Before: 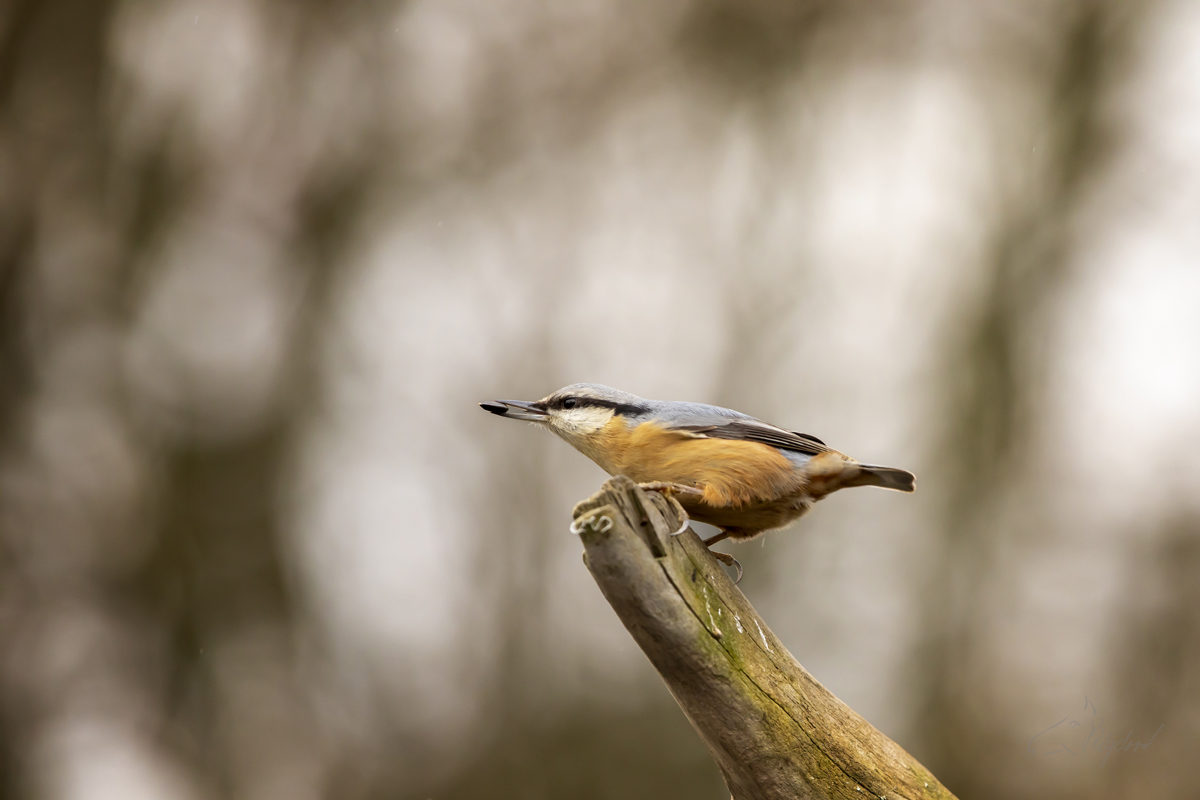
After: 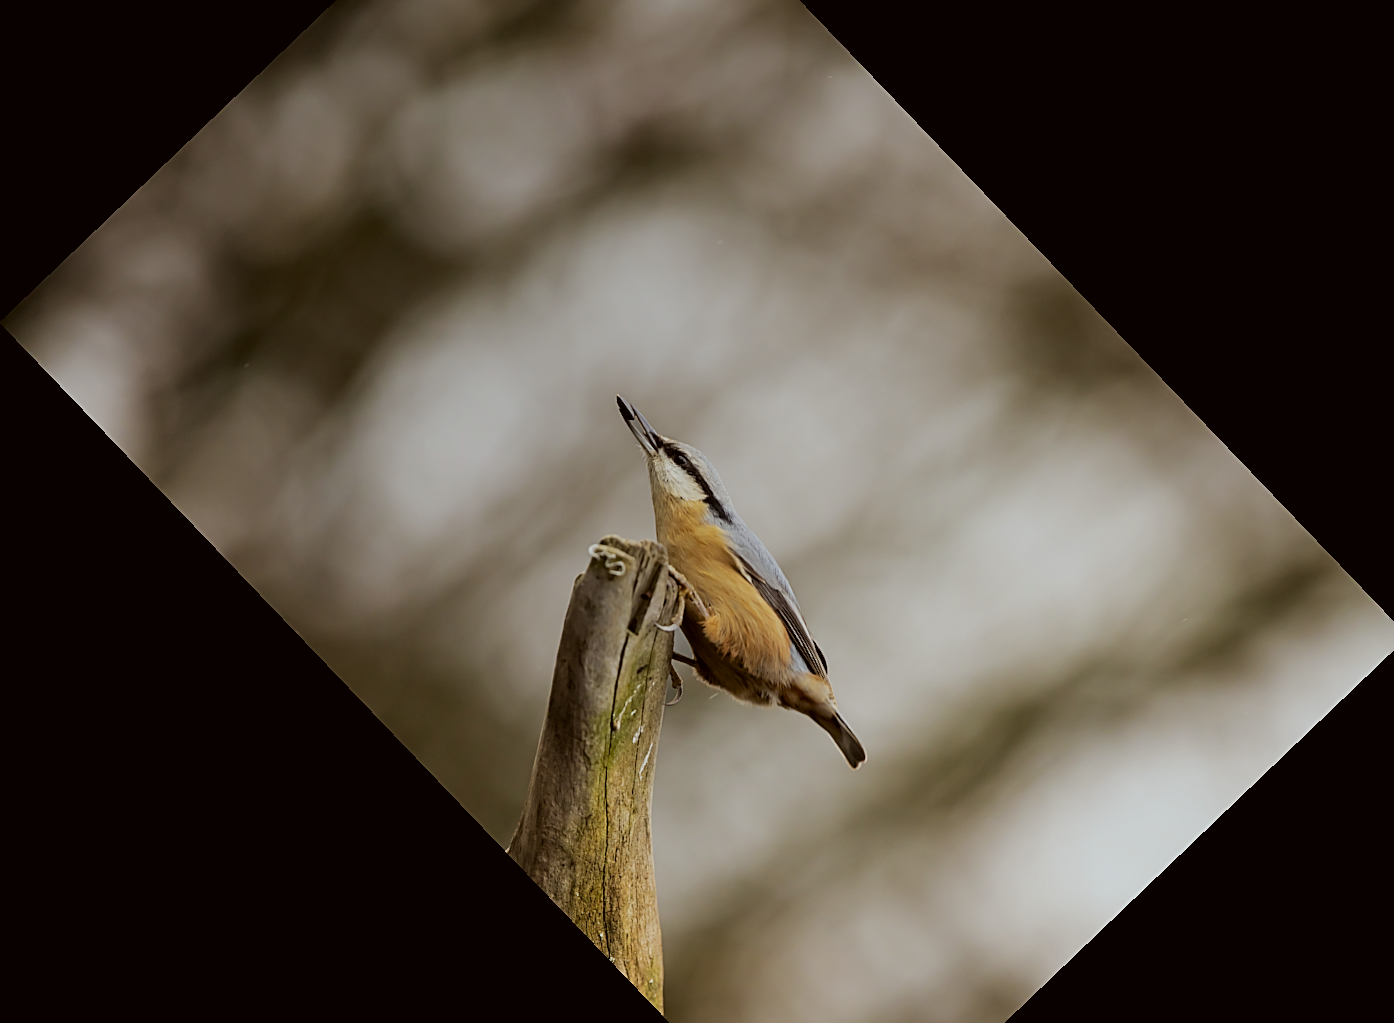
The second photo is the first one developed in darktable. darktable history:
sharpen: amount 0.575
graduated density: rotation 5.63°, offset 76.9
crop and rotate: angle -46.26°, top 16.234%, right 0.912%, bottom 11.704%
filmic rgb: hardness 4.17
color correction: highlights a* -2.73, highlights b* -2.09, shadows a* 2.41, shadows b* 2.73
